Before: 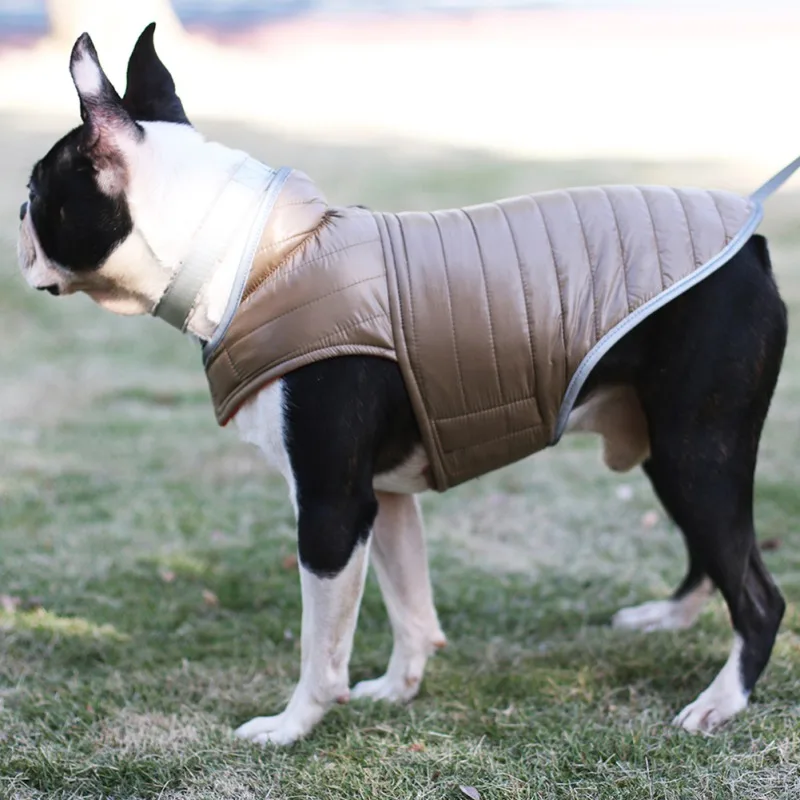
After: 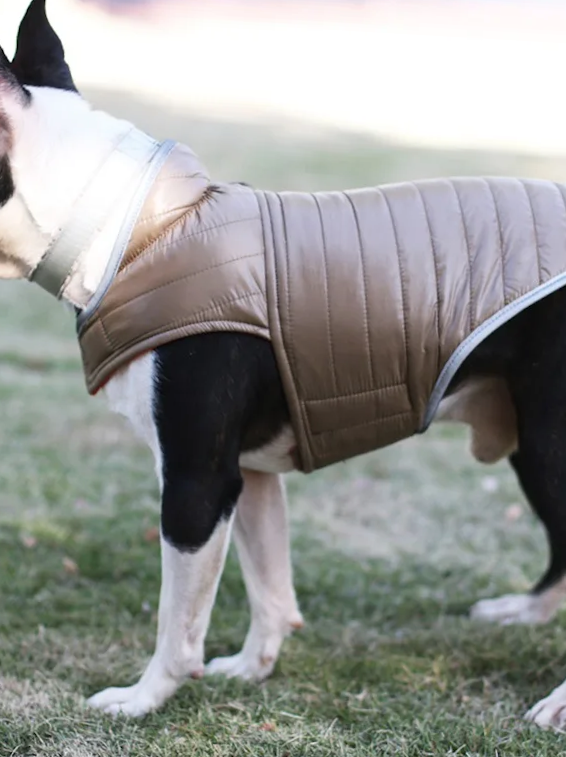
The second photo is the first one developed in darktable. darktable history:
crop and rotate: angle -3.28°, left 14.281%, top 0.035%, right 10.912%, bottom 0.028%
contrast brightness saturation: saturation -0.063
